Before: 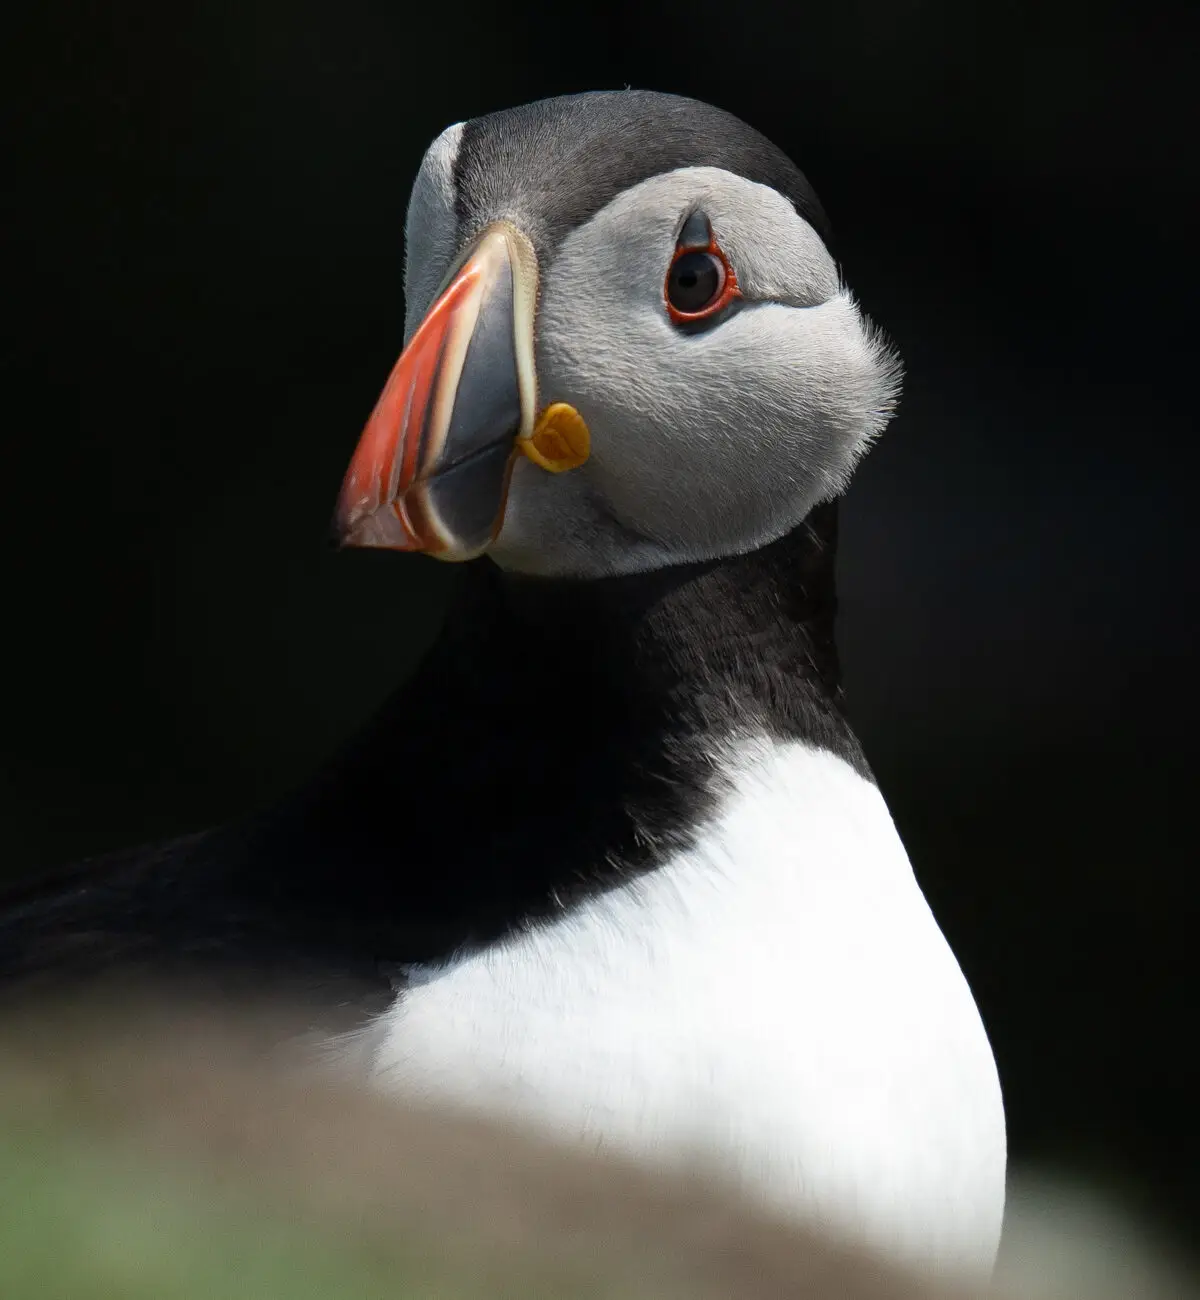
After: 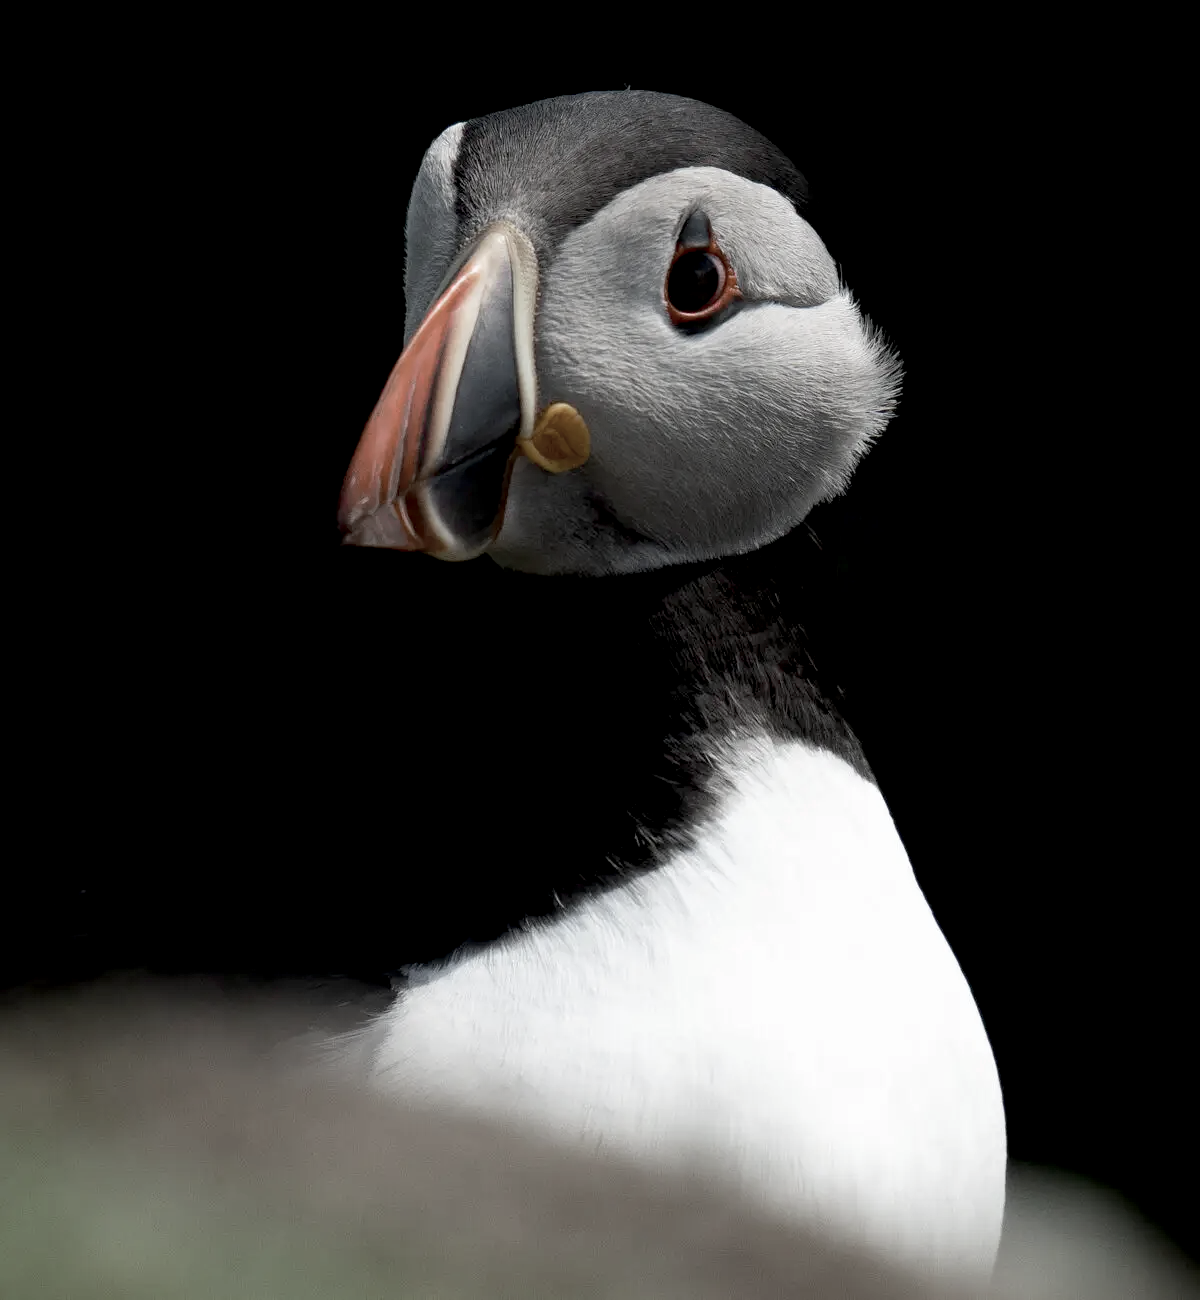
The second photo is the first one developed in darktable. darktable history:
color zones: curves: ch0 [(0, 0.6) (0.129, 0.508) (0.193, 0.483) (0.429, 0.5) (0.571, 0.5) (0.714, 0.5) (0.857, 0.5) (1, 0.6)]; ch1 [(0, 0.481) (0.112, 0.245) (0.213, 0.223) (0.429, 0.233) (0.571, 0.231) (0.683, 0.242) (0.857, 0.296) (1, 0.481)]
exposure: black level correction 0.012, compensate highlight preservation false
